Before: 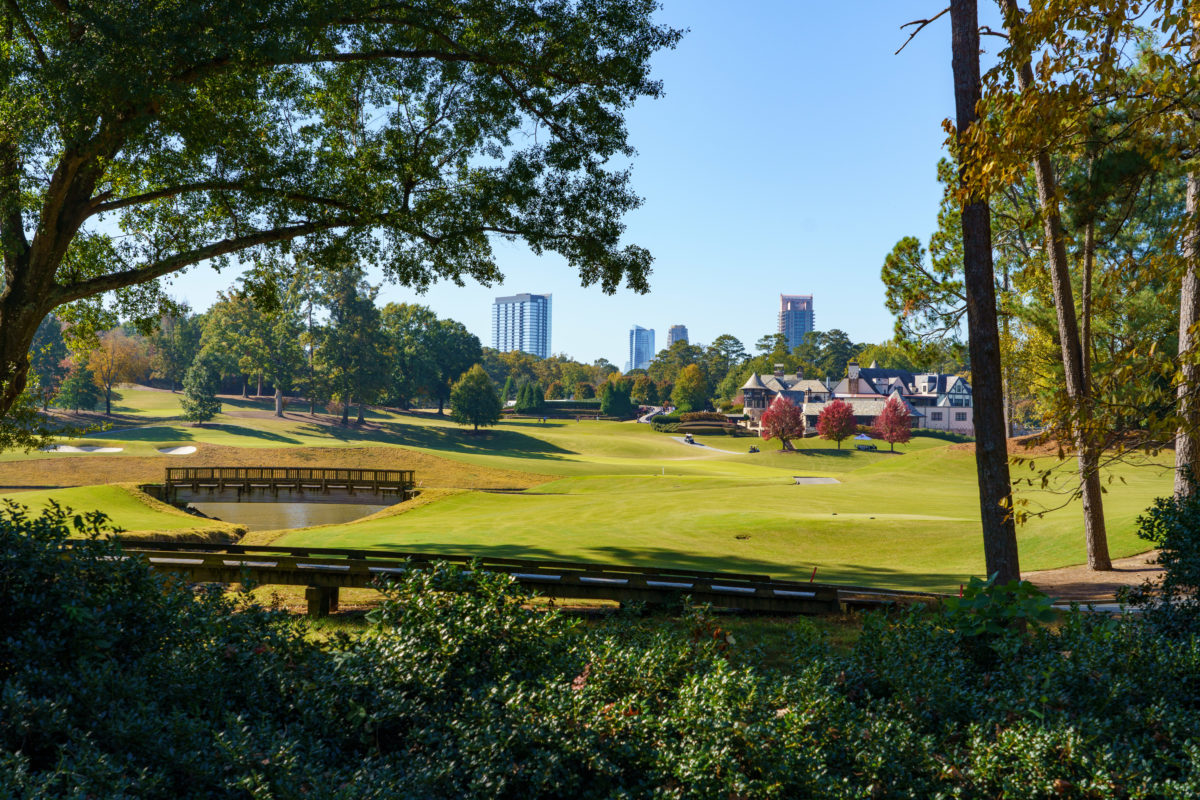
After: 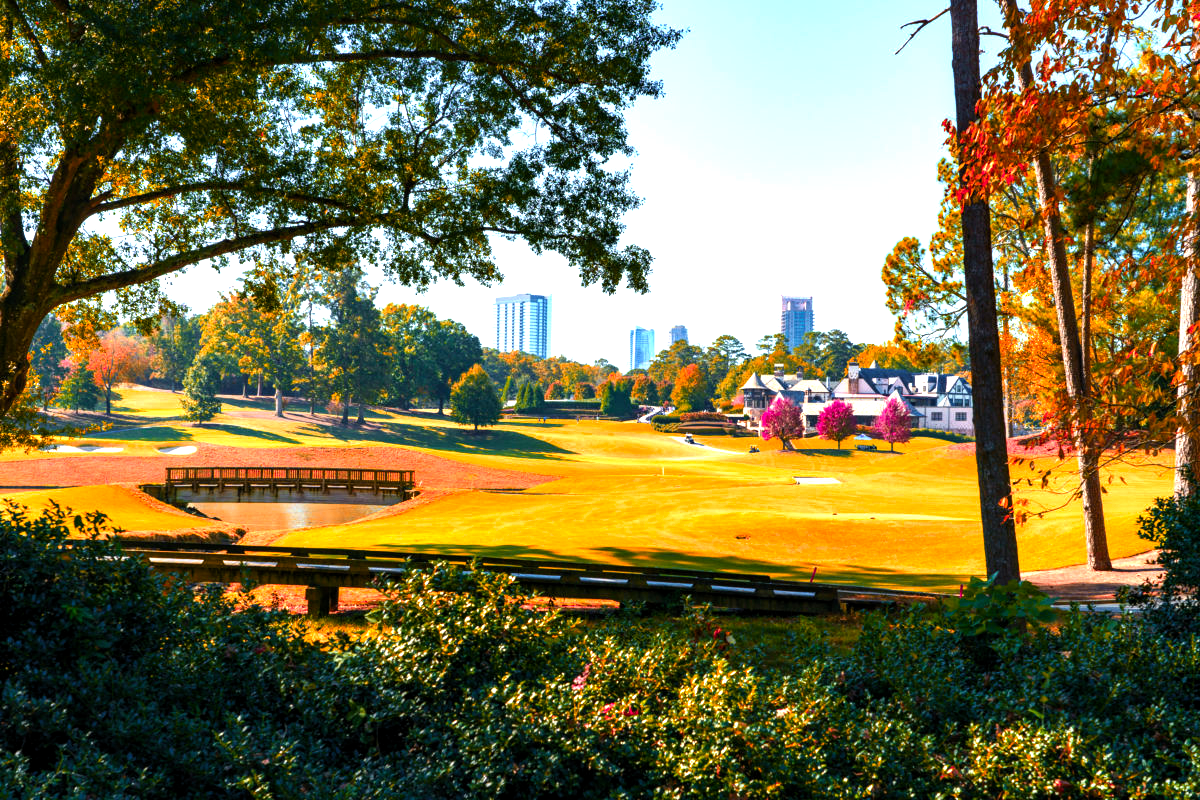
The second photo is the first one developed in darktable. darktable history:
color zones: curves: ch1 [(0.24, 0.634) (0.75, 0.5)]; ch2 [(0.253, 0.437) (0.745, 0.491)], mix 102.12%
levels: levels [0.012, 0.367, 0.697]
